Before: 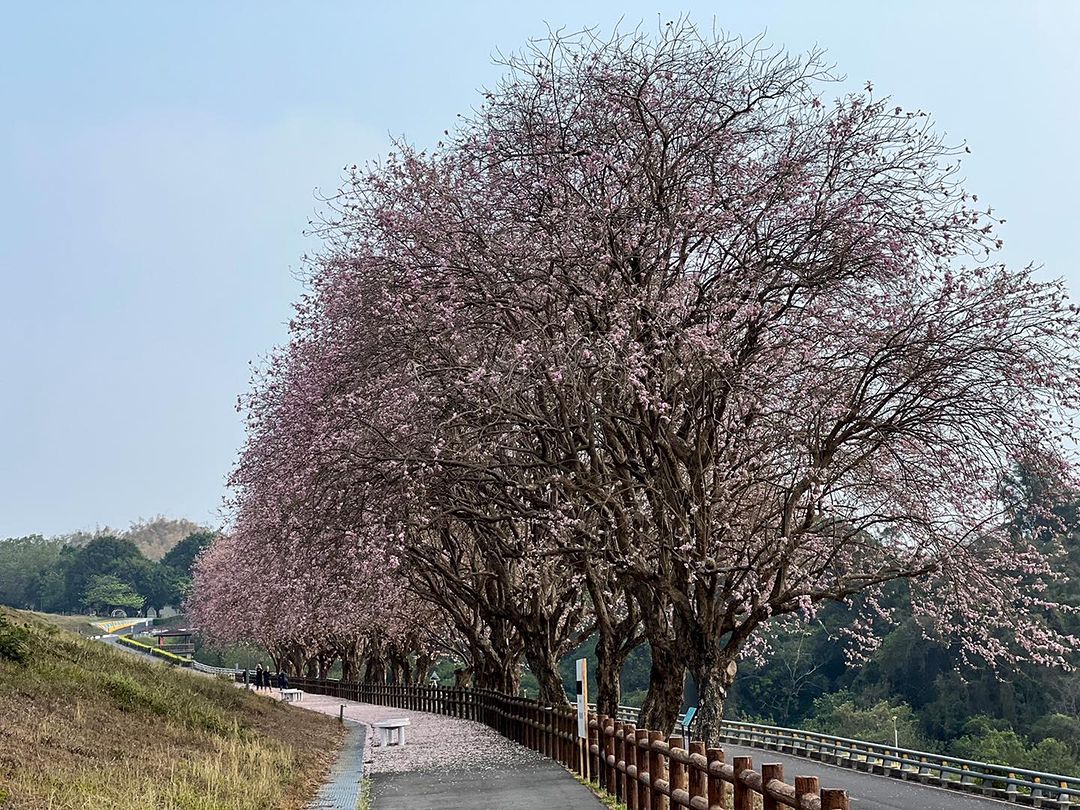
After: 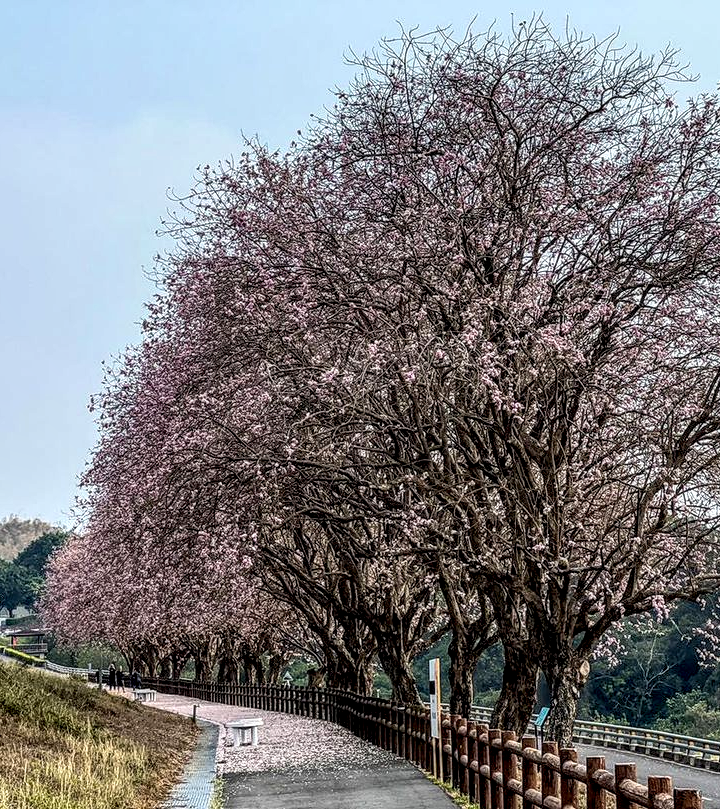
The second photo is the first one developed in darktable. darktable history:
local contrast: highlights 4%, shadows 6%, detail 181%
crop and rotate: left 13.691%, right 19.628%
contrast brightness saturation: contrast 0.101, brightness 0.03, saturation 0.093
